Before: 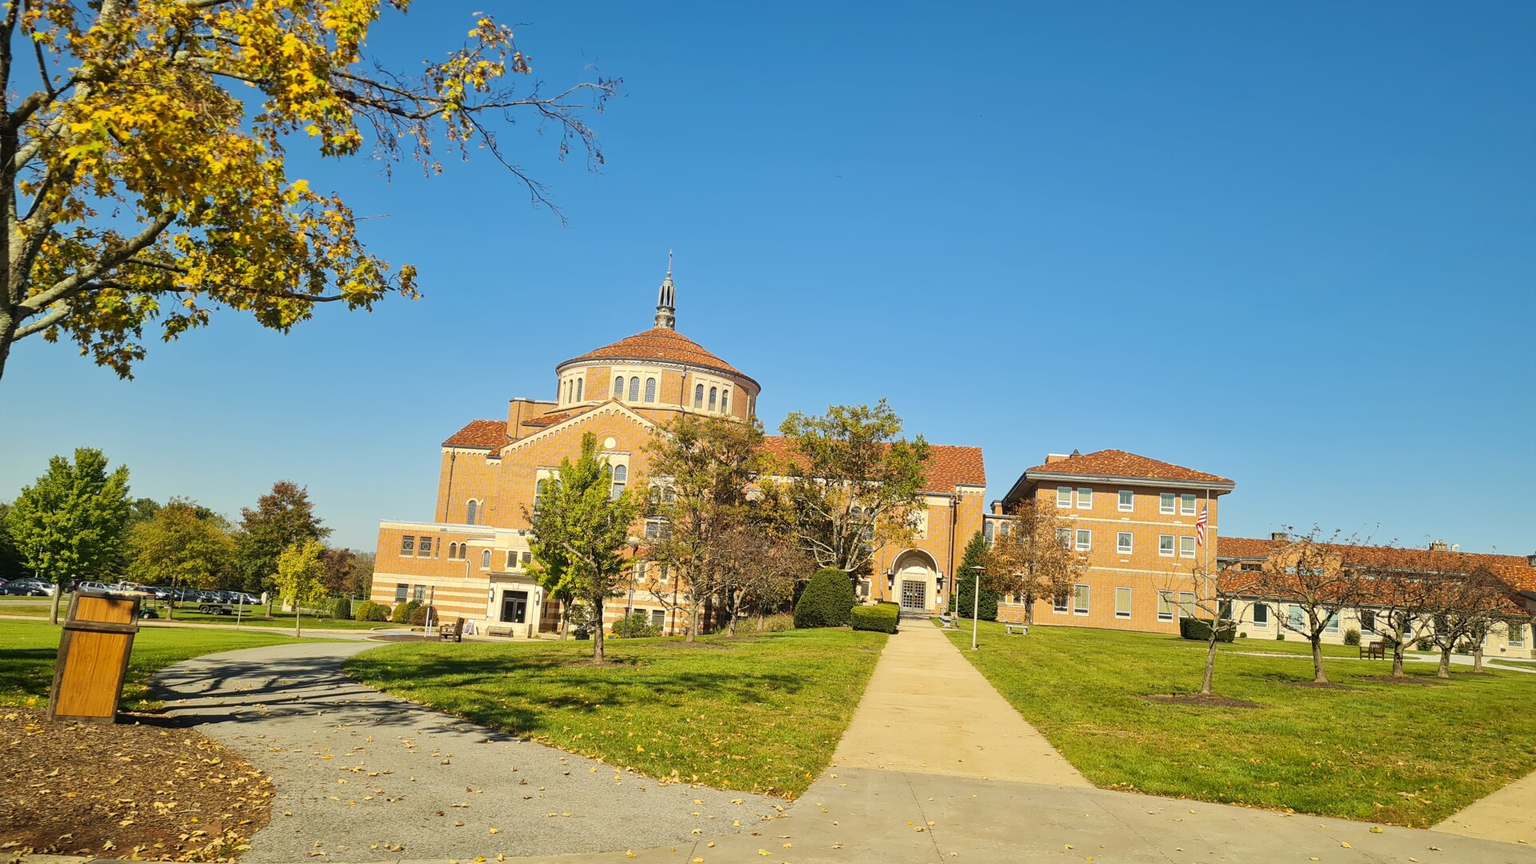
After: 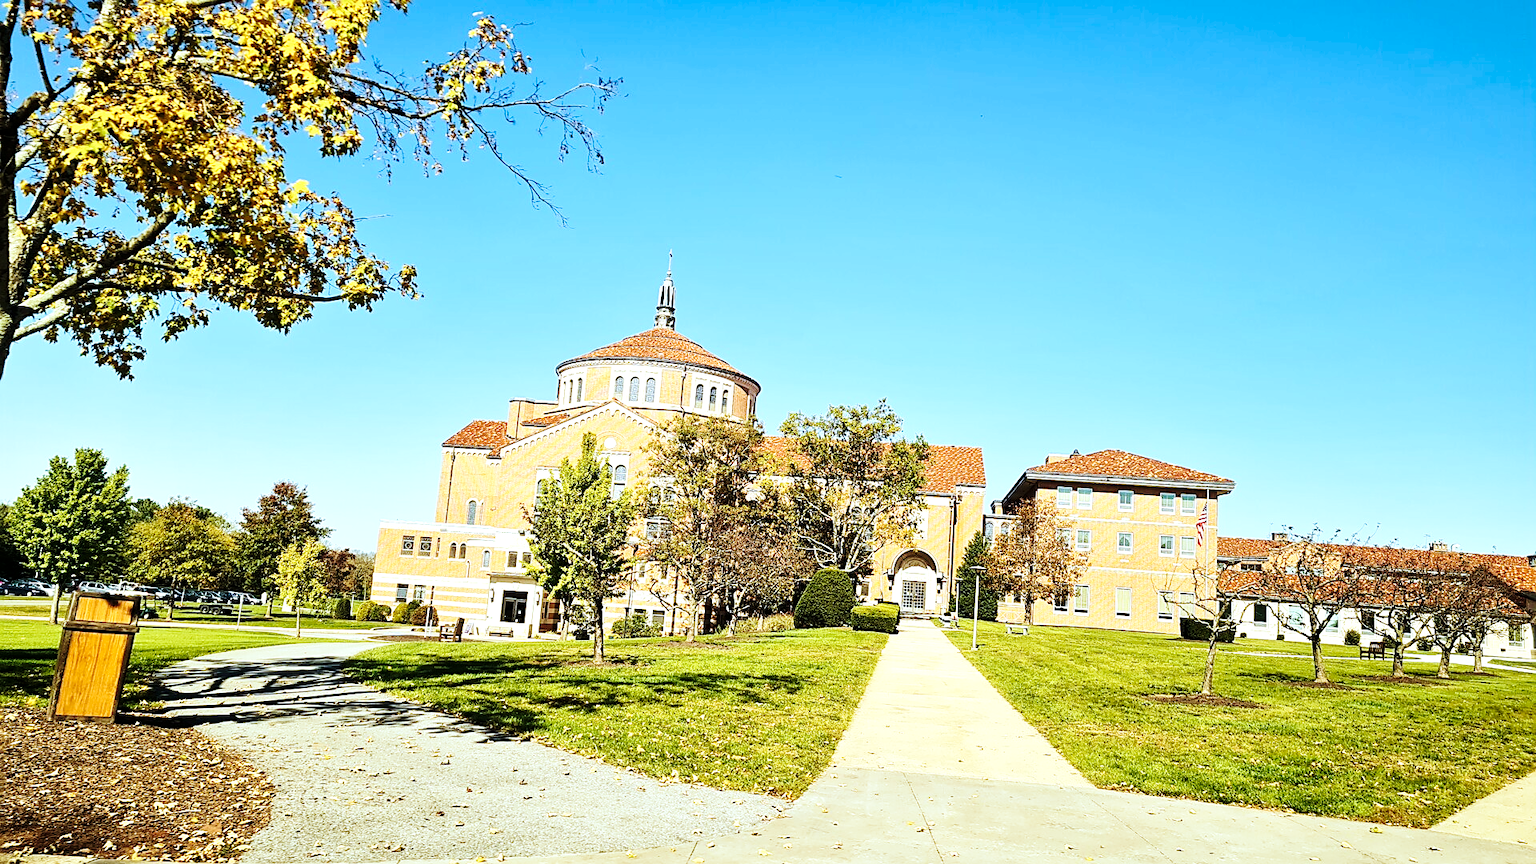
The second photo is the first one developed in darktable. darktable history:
local contrast: highlights 107%, shadows 100%, detail 119%, midtone range 0.2
velvia: on, module defaults
color correction: highlights a* -3.89, highlights b* -11.04
sharpen: on, module defaults
base curve: curves: ch0 [(0, 0) (0.036, 0.025) (0.121, 0.166) (0.206, 0.329) (0.605, 0.79) (1, 1)], preserve colors none
tone equalizer: -8 EV -0.776 EV, -7 EV -0.726 EV, -6 EV -0.603 EV, -5 EV -0.419 EV, -3 EV 0.38 EV, -2 EV 0.6 EV, -1 EV 0.69 EV, +0 EV 0.772 EV, edges refinement/feathering 500, mask exposure compensation -1.57 EV, preserve details no
